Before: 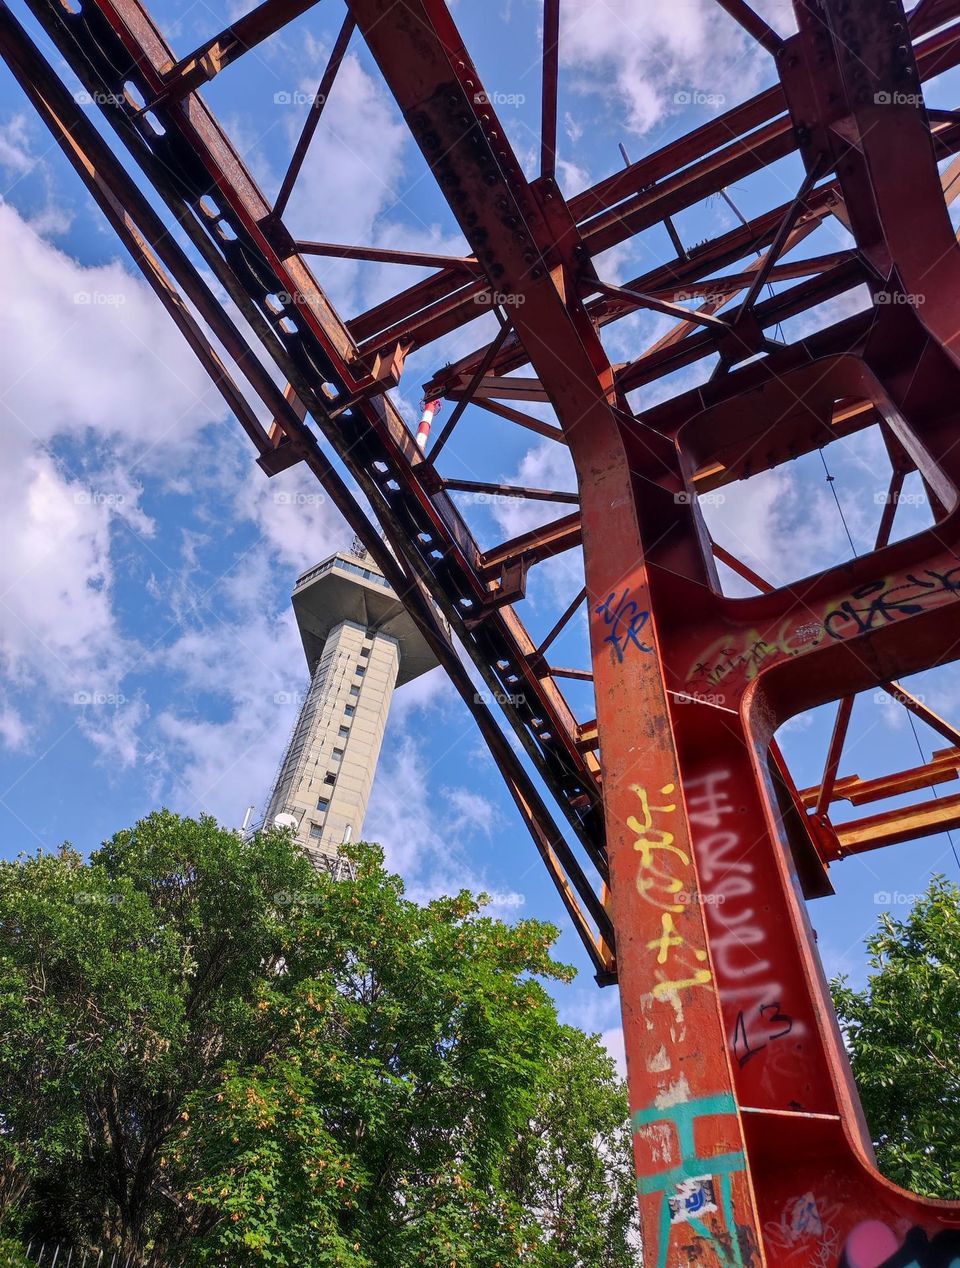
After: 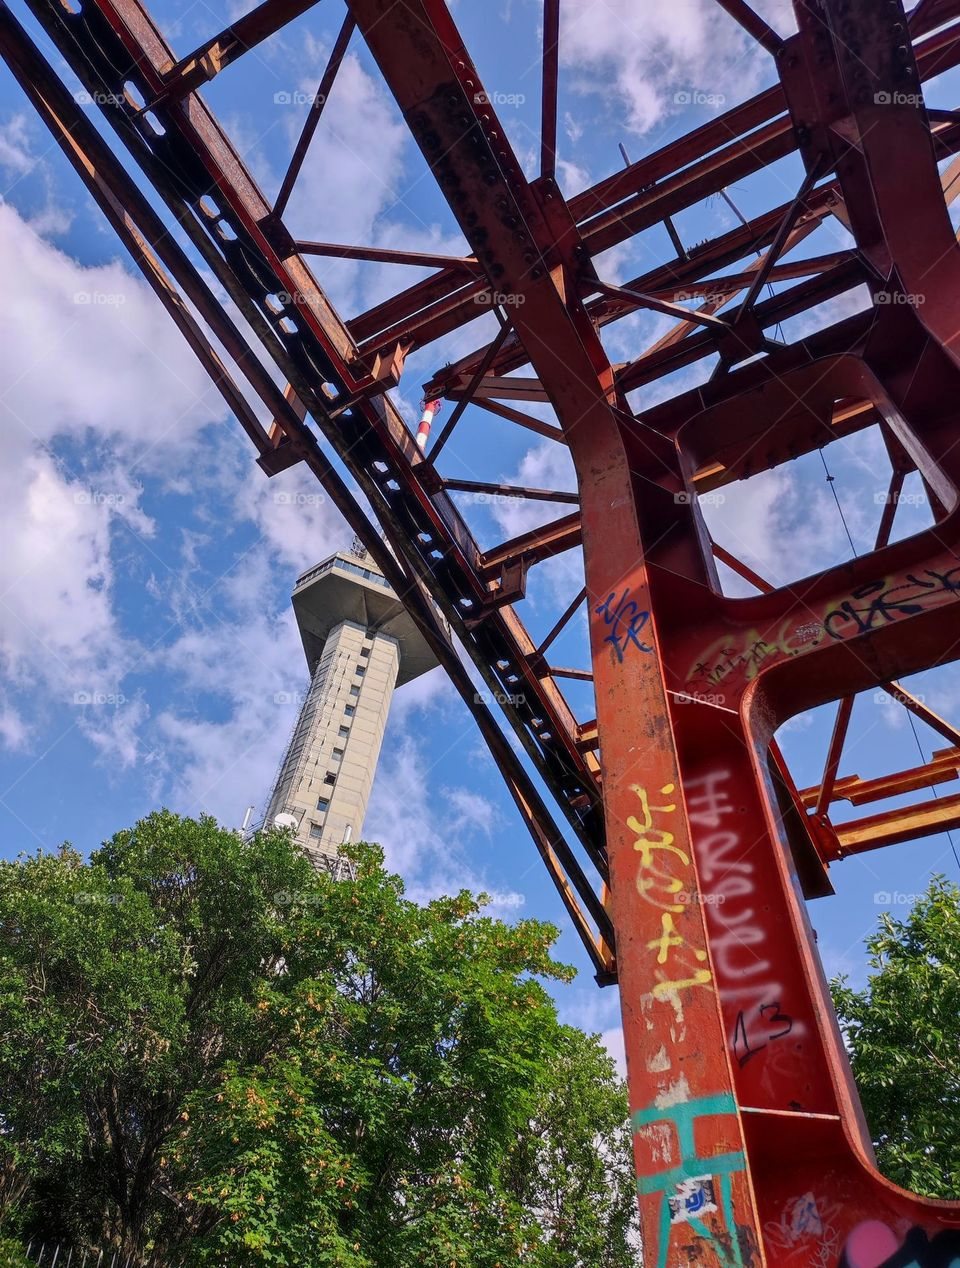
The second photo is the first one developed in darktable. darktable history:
exposure: exposure -0.111 EV, compensate highlight preservation false
